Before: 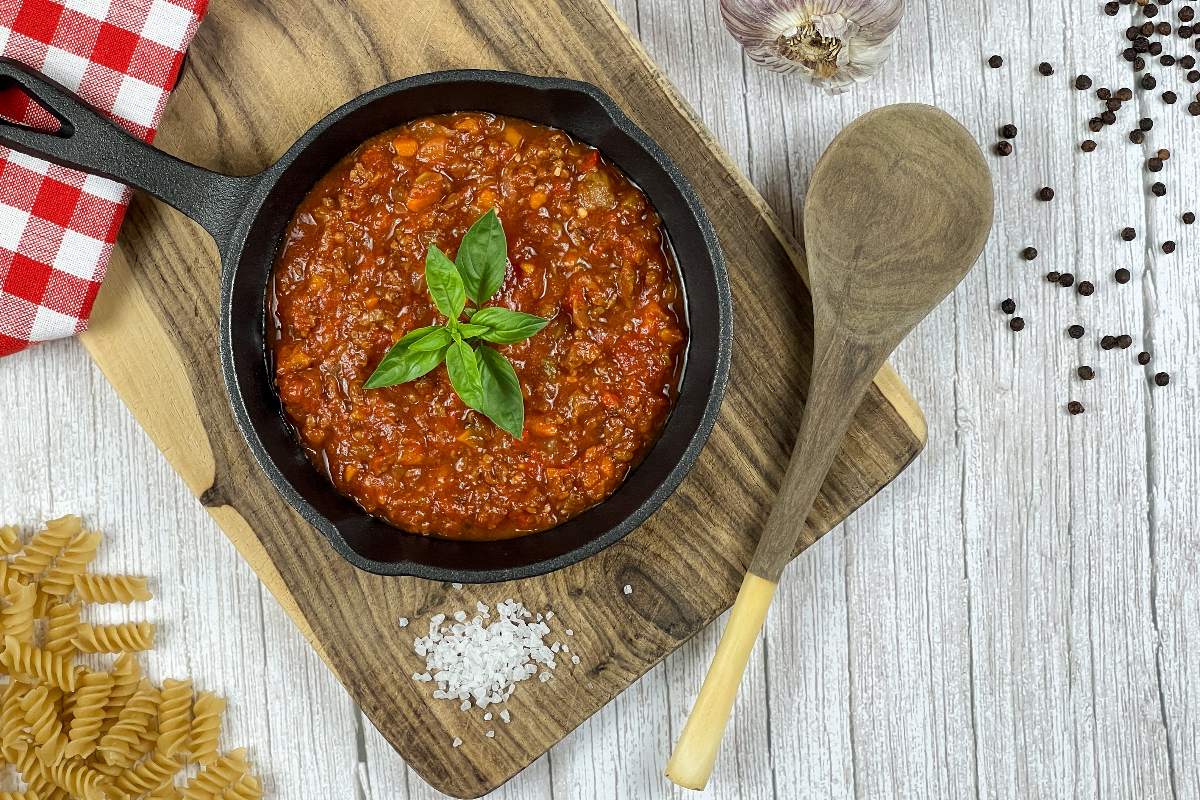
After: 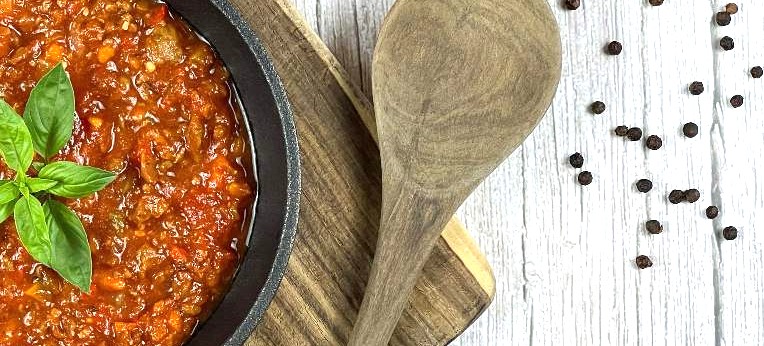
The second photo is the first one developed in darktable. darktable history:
crop: left 36.005%, top 18.293%, right 0.31%, bottom 38.444%
exposure: black level correction 0, exposure 0.7 EV, compensate highlight preservation false
